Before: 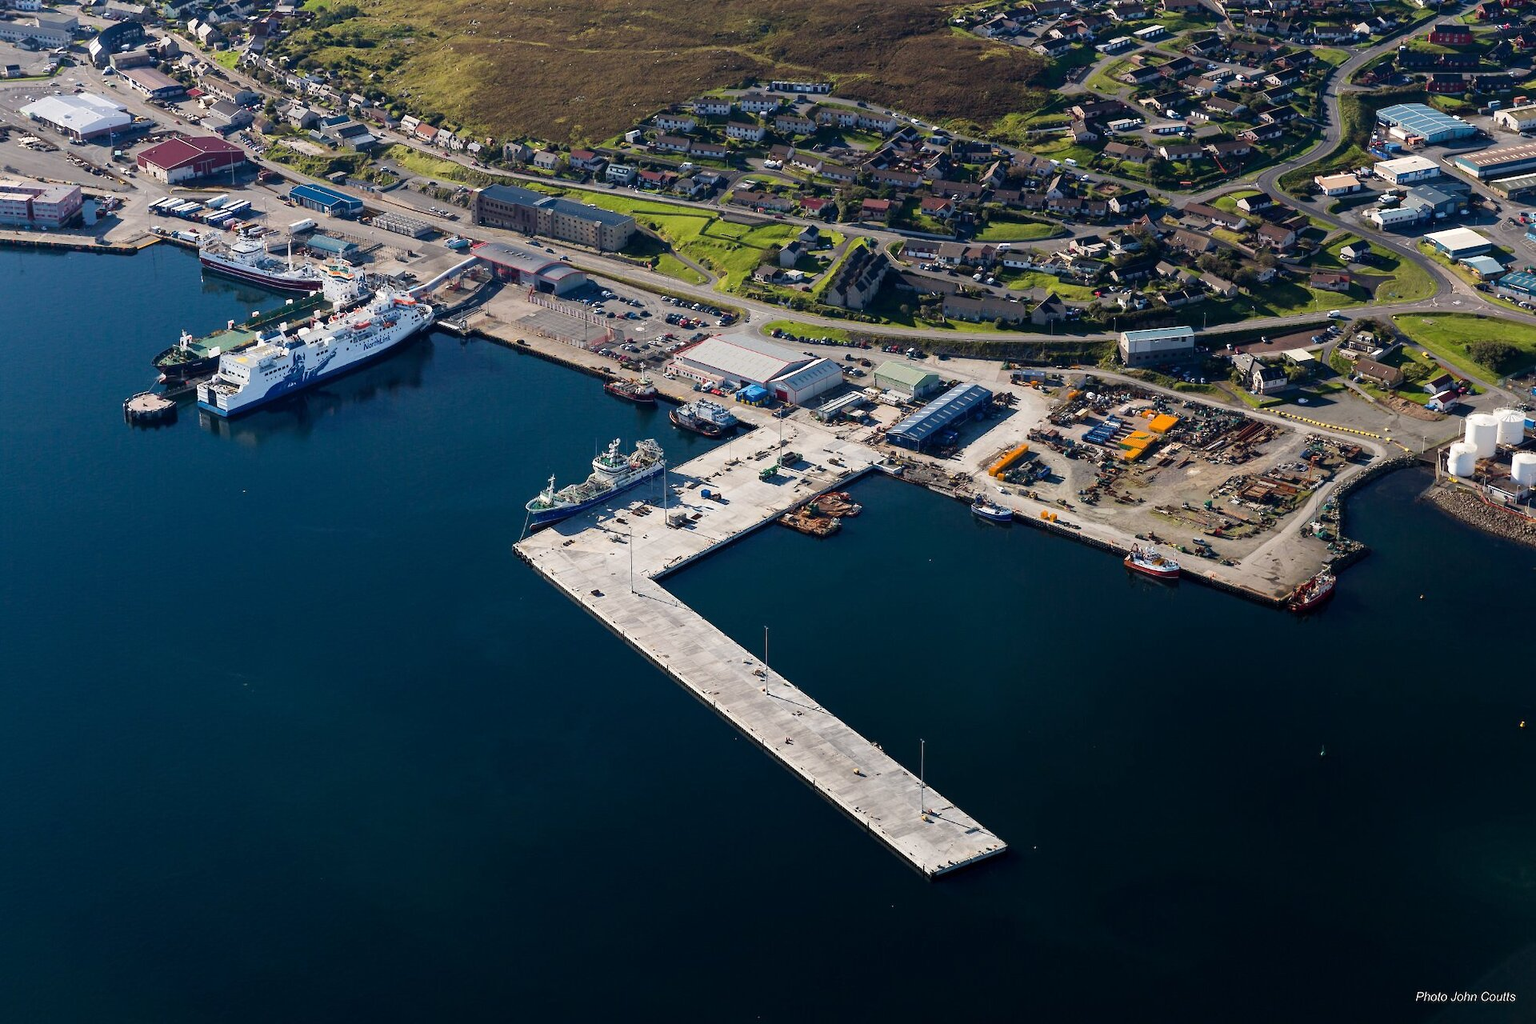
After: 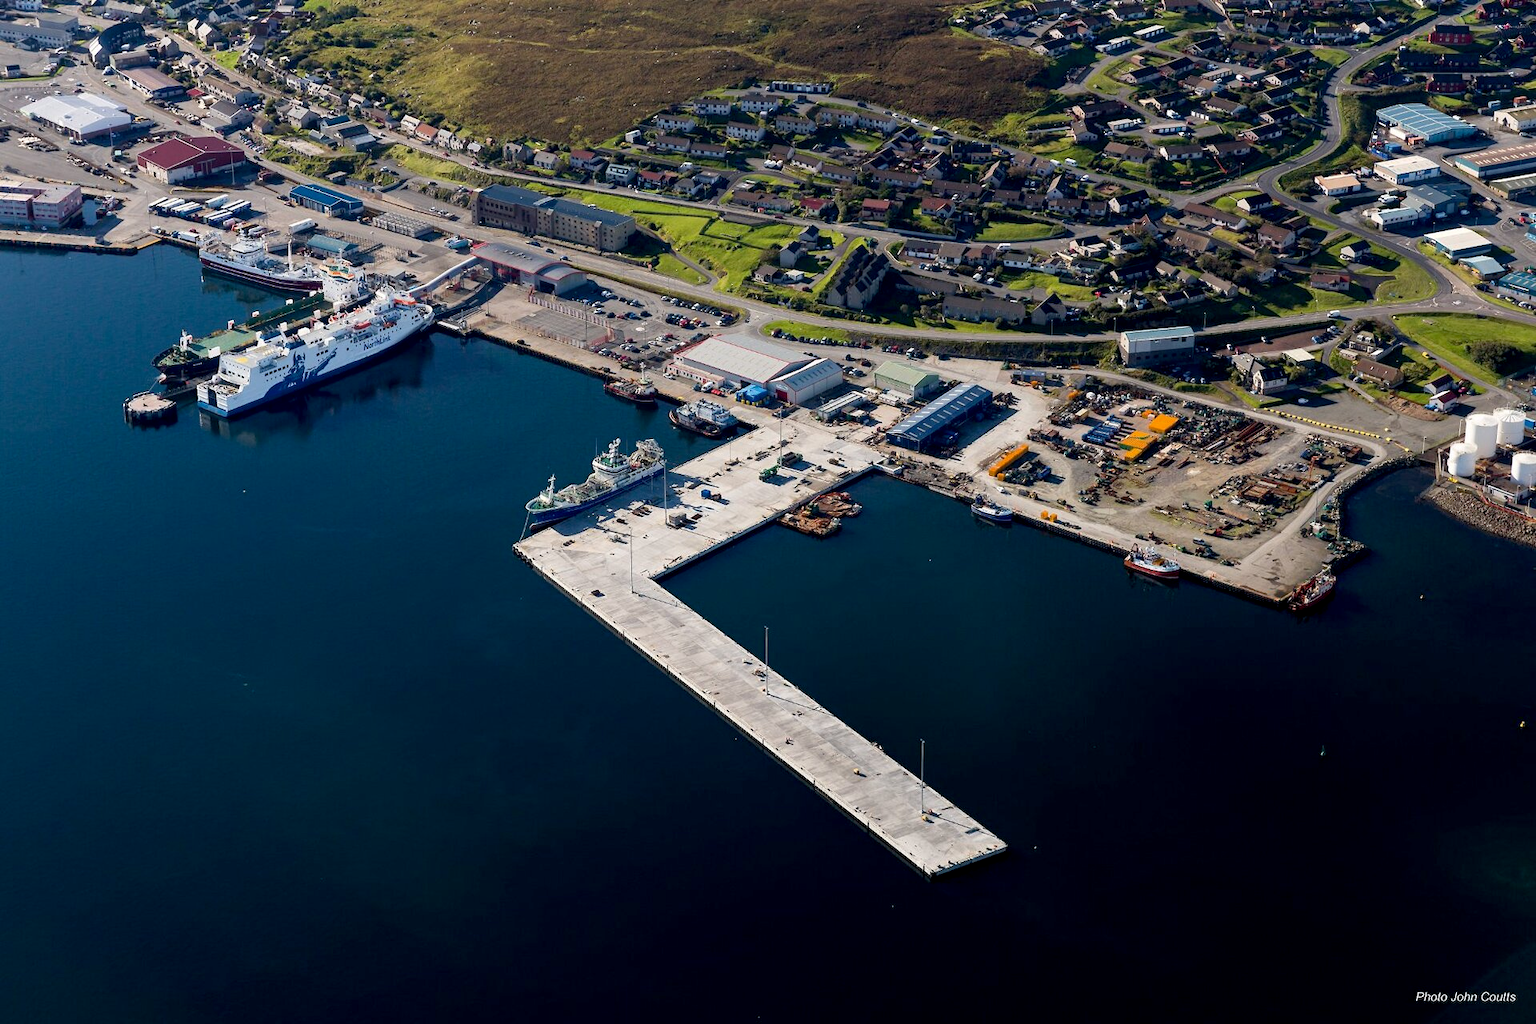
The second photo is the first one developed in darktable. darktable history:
exposure: black level correction 0.005, exposure 0.002 EV, compensate exposure bias true, compensate highlight preservation false
